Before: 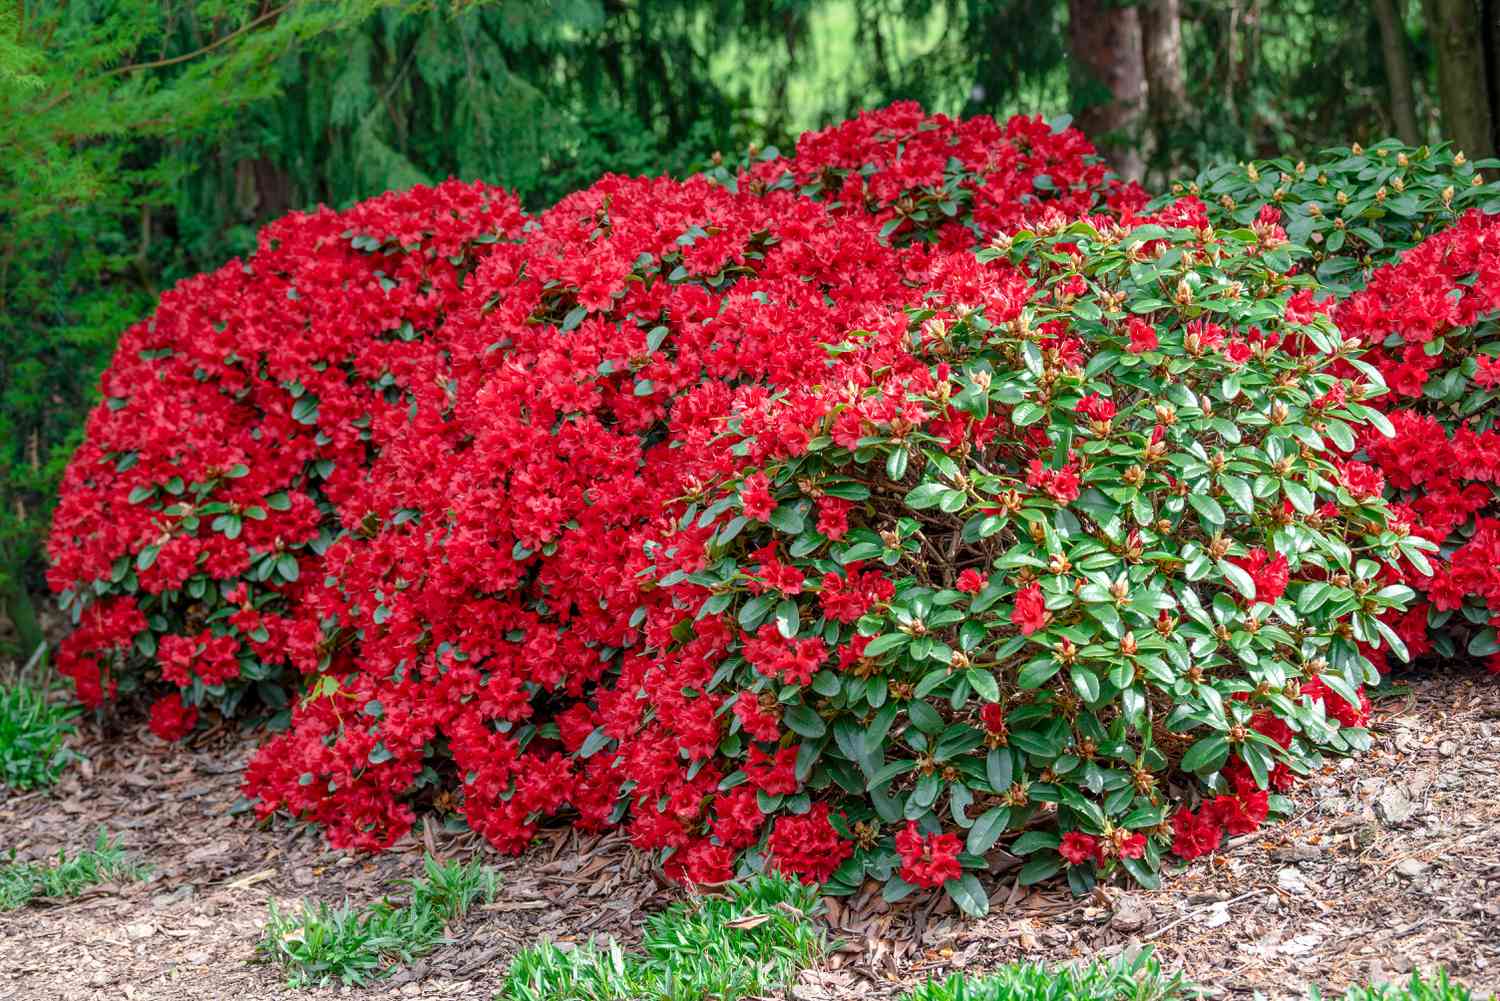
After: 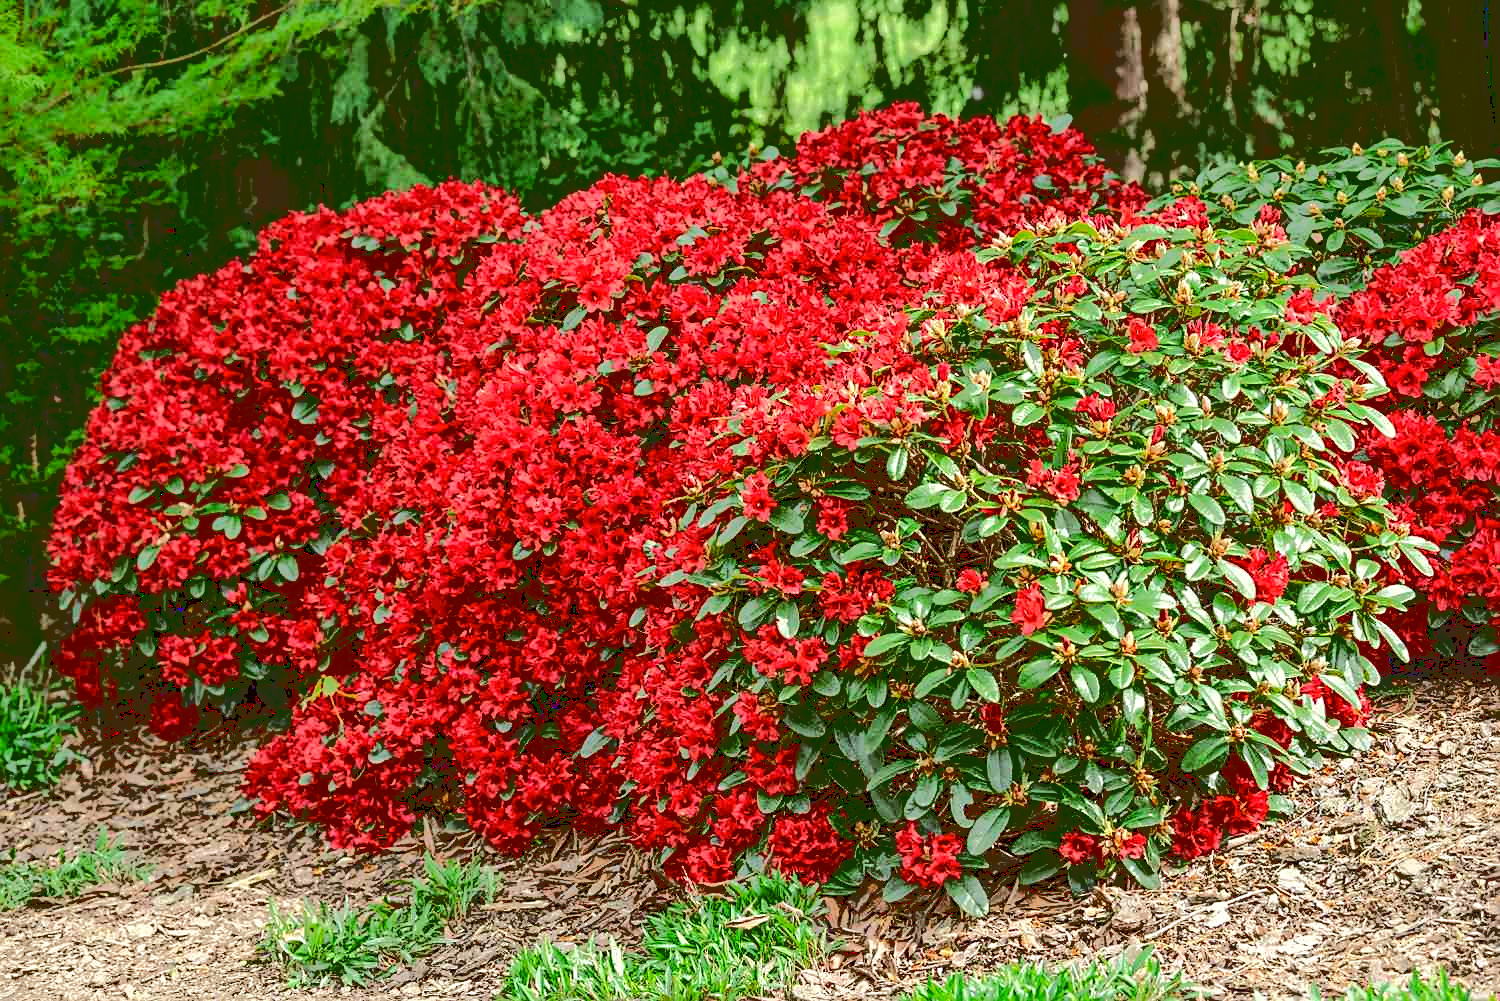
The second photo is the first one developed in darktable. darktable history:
base curve: curves: ch0 [(0.065, 0.026) (0.236, 0.358) (0.53, 0.546) (0.777, 0.841) (0.924, 0.992)]
color correction: highlights a* -1.72, highlights b* 10.04, shadows a* 0.261, shadows b* 19.07
sharpen: on, module defaults
